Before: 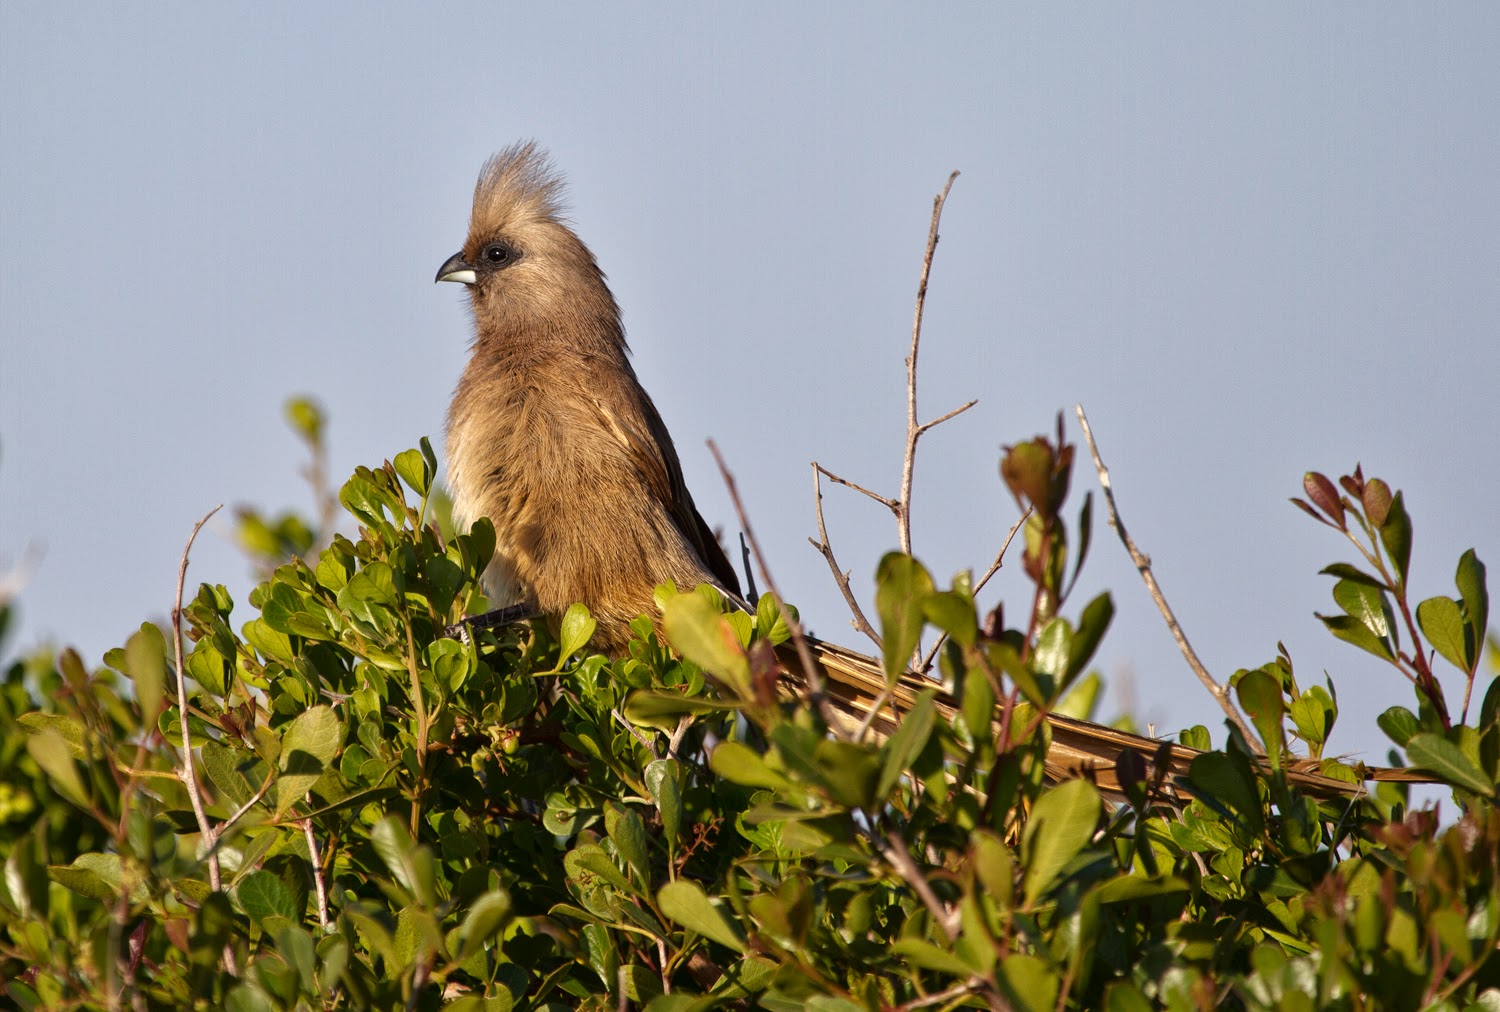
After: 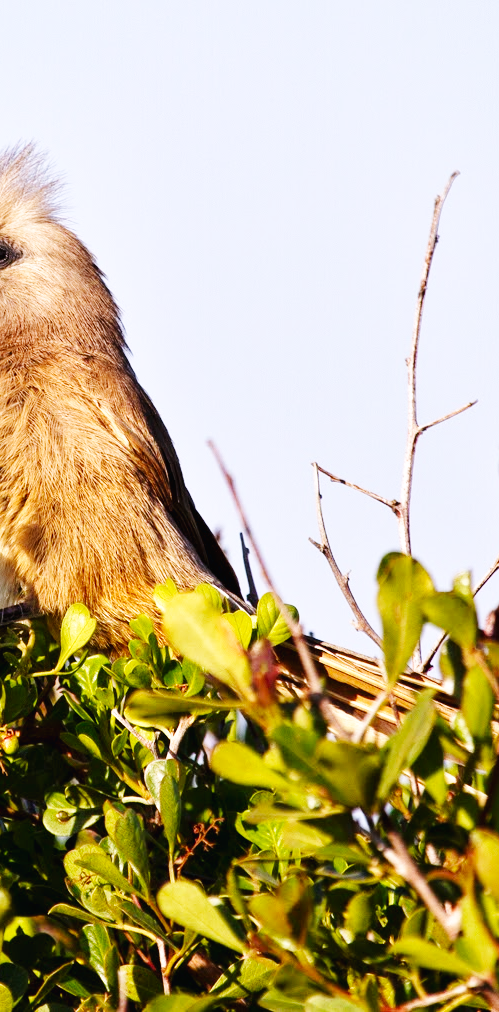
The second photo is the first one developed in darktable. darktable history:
crop: left 33.36%, right 33.36%
base curve: curves: ch0 [(0, 0.003) (0.001, 0.002) (0.006, 0.004) (0.02, 0.022) (0.048, 0.086) (0.094, 0.234) (0.162, 0.431) (0.258, 0.629) (0.385, 0.8) (0.548, 0.918) (0.751, 0.988) (1, 1)], preserve colors none
white balance: red 1.004, blue 1.096
